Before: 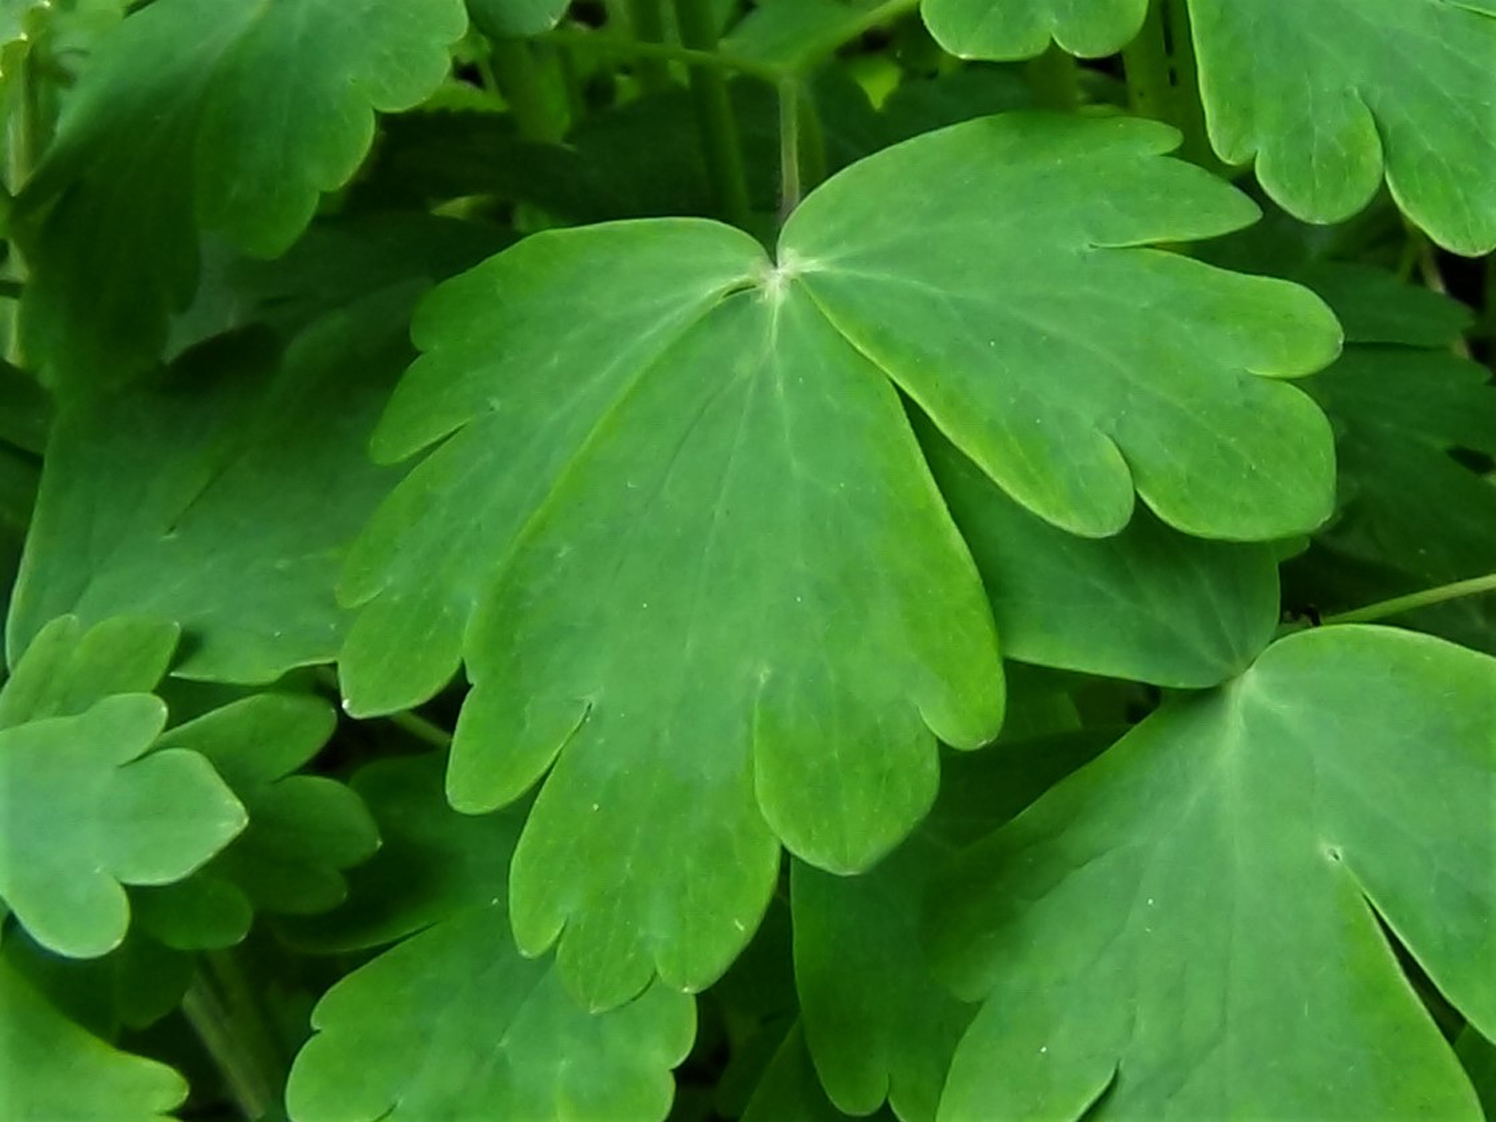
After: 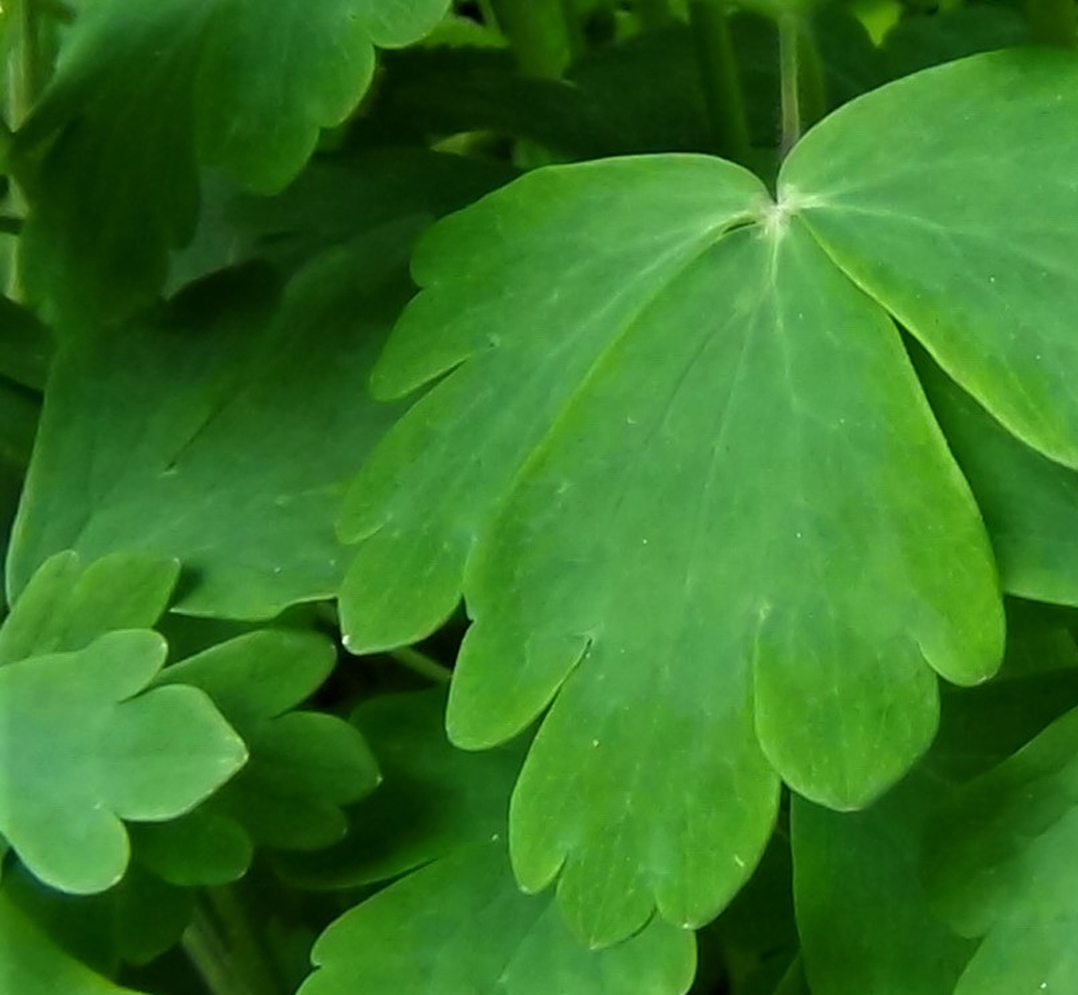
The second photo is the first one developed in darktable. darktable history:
crop: top 5.746%, right 27.878%, bottom 5.511%
